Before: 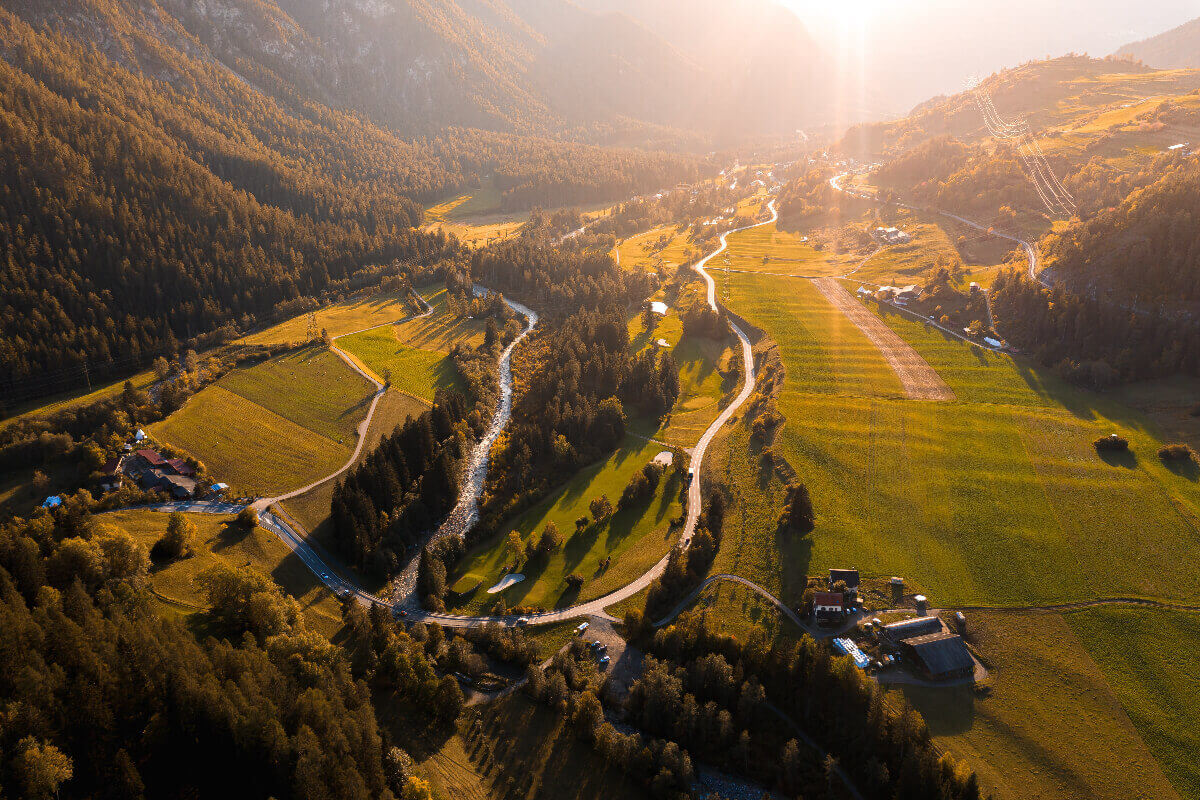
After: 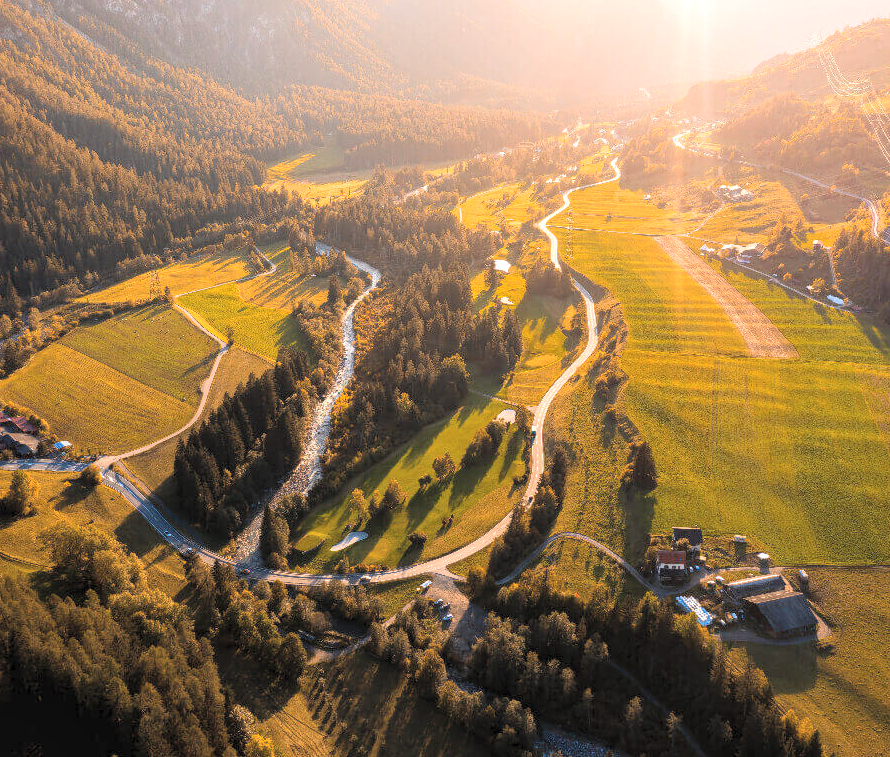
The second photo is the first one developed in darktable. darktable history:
crop and rotate: left 13.15%, top 5.251%, right 12.609%
contrast brightness saturation: contrast 0.1, brightness 0.3, saturation 0.14
local contrast: on, module defaults
